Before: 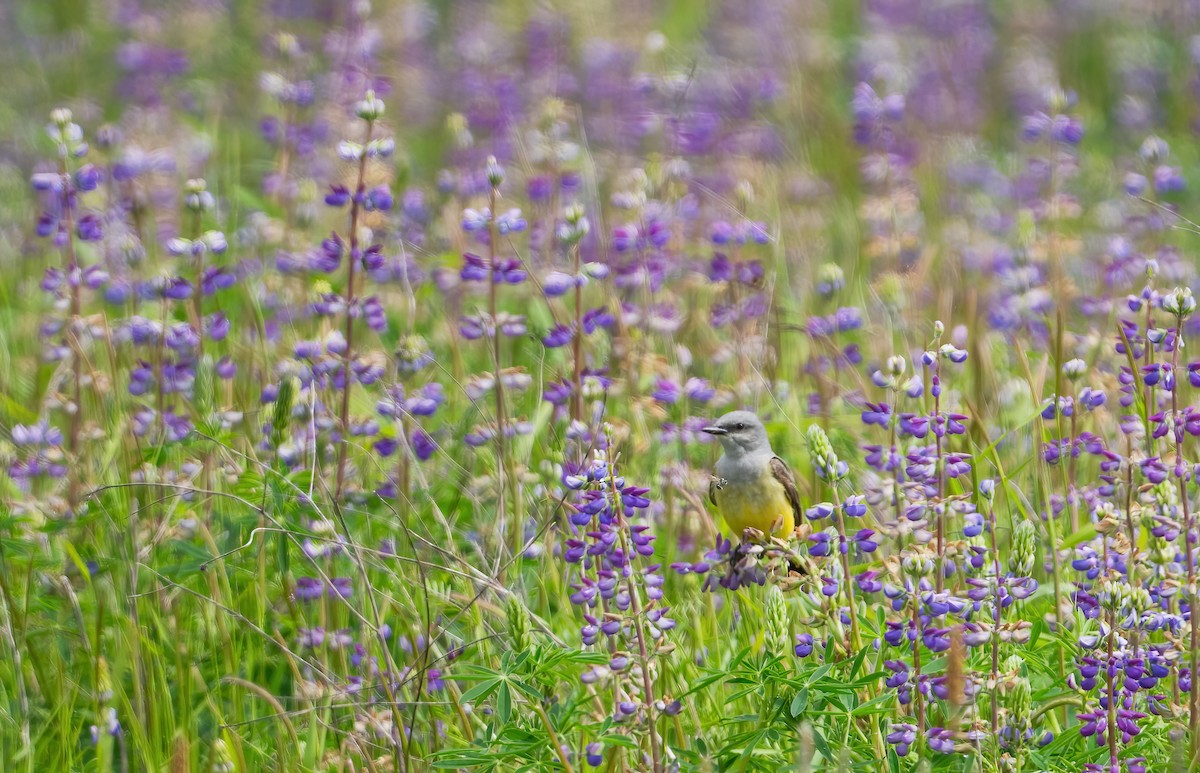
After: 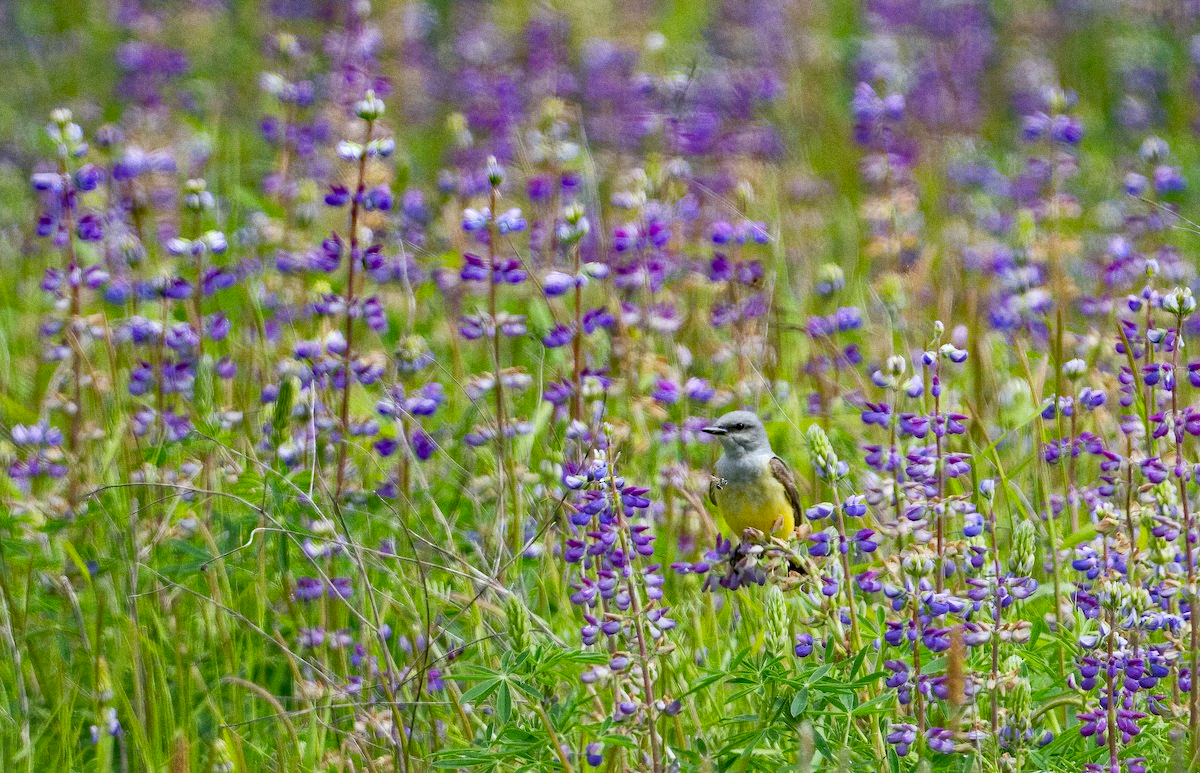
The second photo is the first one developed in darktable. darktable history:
white balance: red 0.976, blue 1.04
grain: coarseness 0.09 ISO
haze removal: strength 0.53, distance 0.925, compatibility mode true, adaptive false
